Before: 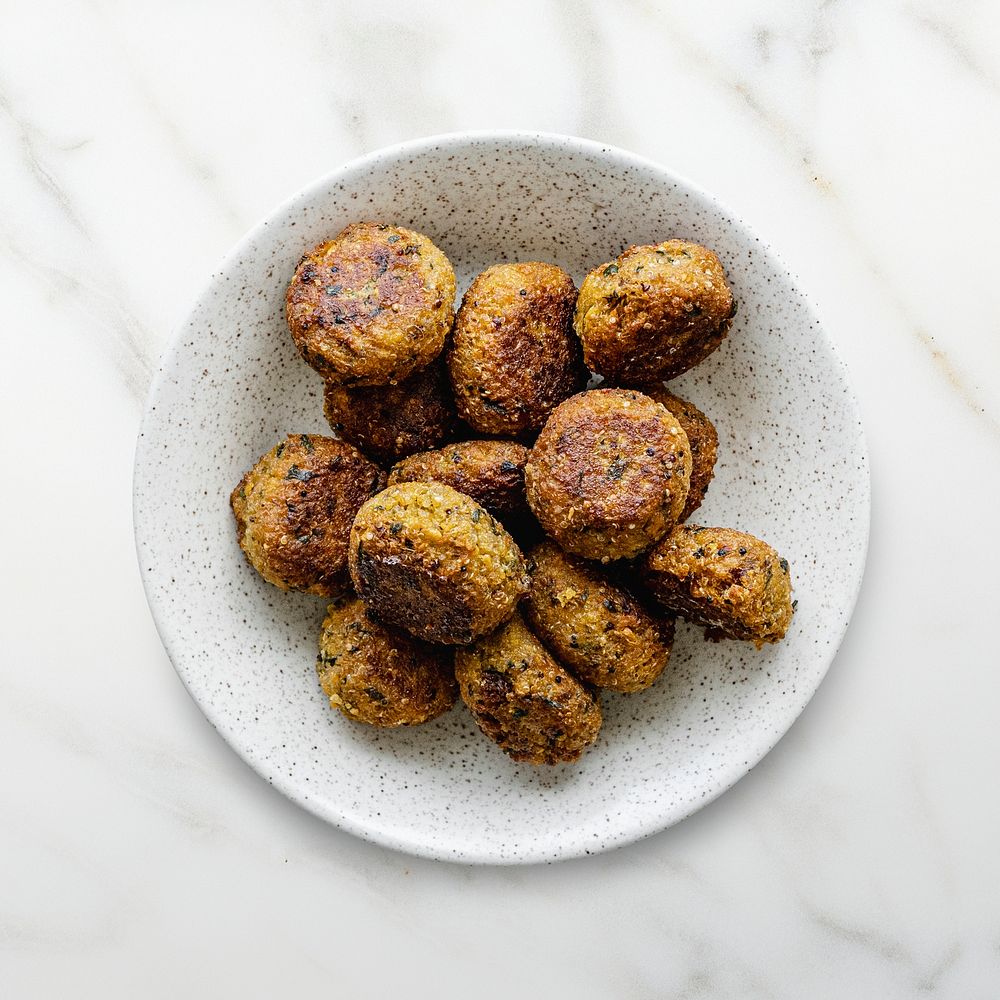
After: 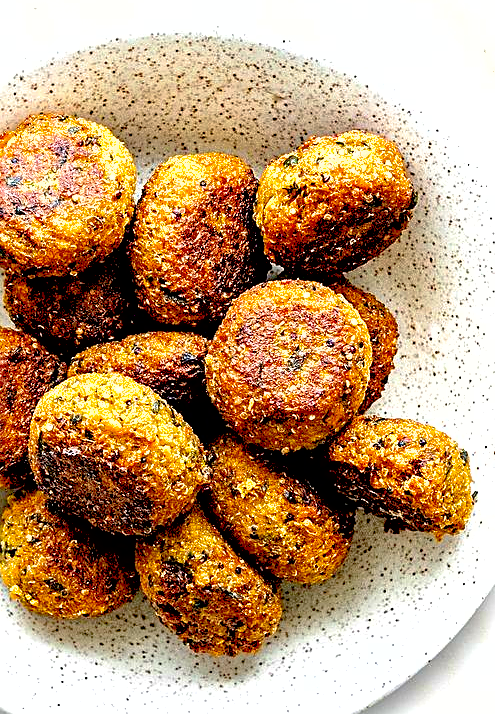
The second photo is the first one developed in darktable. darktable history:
crop: left 32.075%, top 10.976%, right 18.355%, bottom 17.596%
haze removal: compatibility mode true, adaptive false
shadows and highlights: on, module defaults
sharpen: on, module defaults
contrast brightness saturation: contrast 0.16, saturation 0.32
exposure: black level correction 0.01, exposure 1 EV, compensate highlight preservation false
